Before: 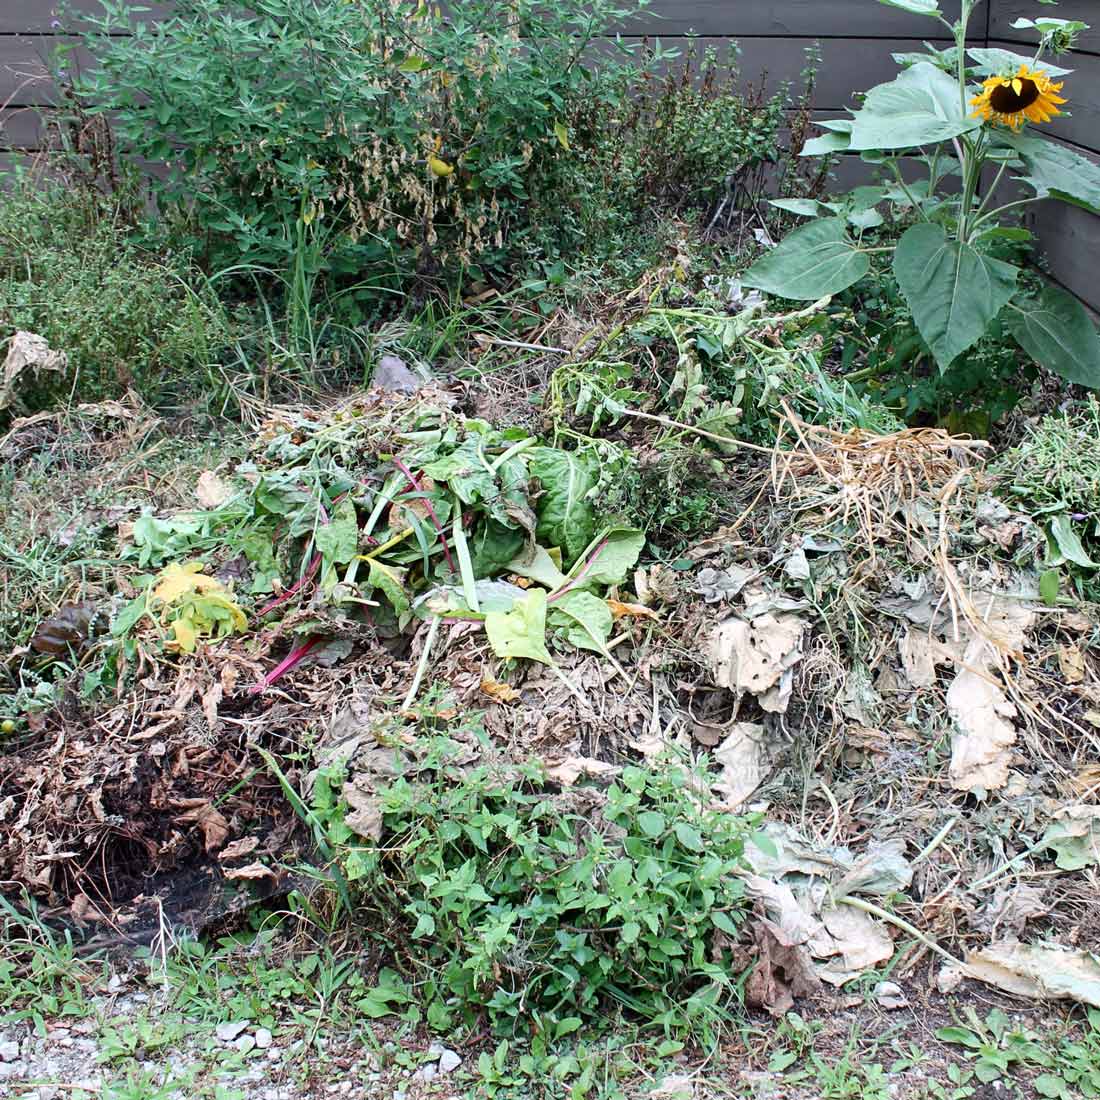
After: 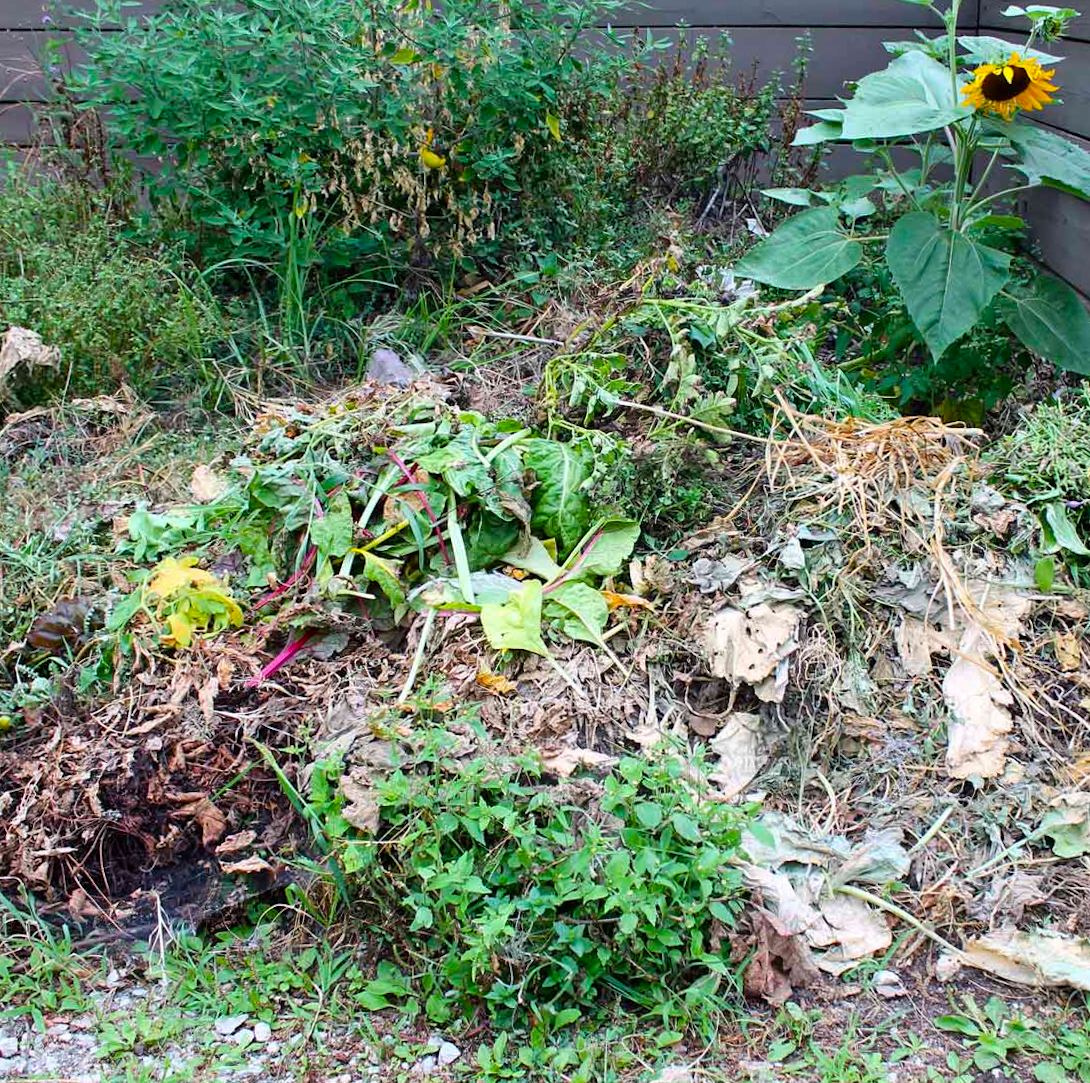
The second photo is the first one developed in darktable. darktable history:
color balance rgb: linear chroma grading › global chroma 15%, perceptual saturation grading › global saturation 30%
rotate and perspective: rotation -0.45°, automatic cropping original format, crop left 0.008, crop right 0.992, crop top 0.012, crop bottom 0.988
